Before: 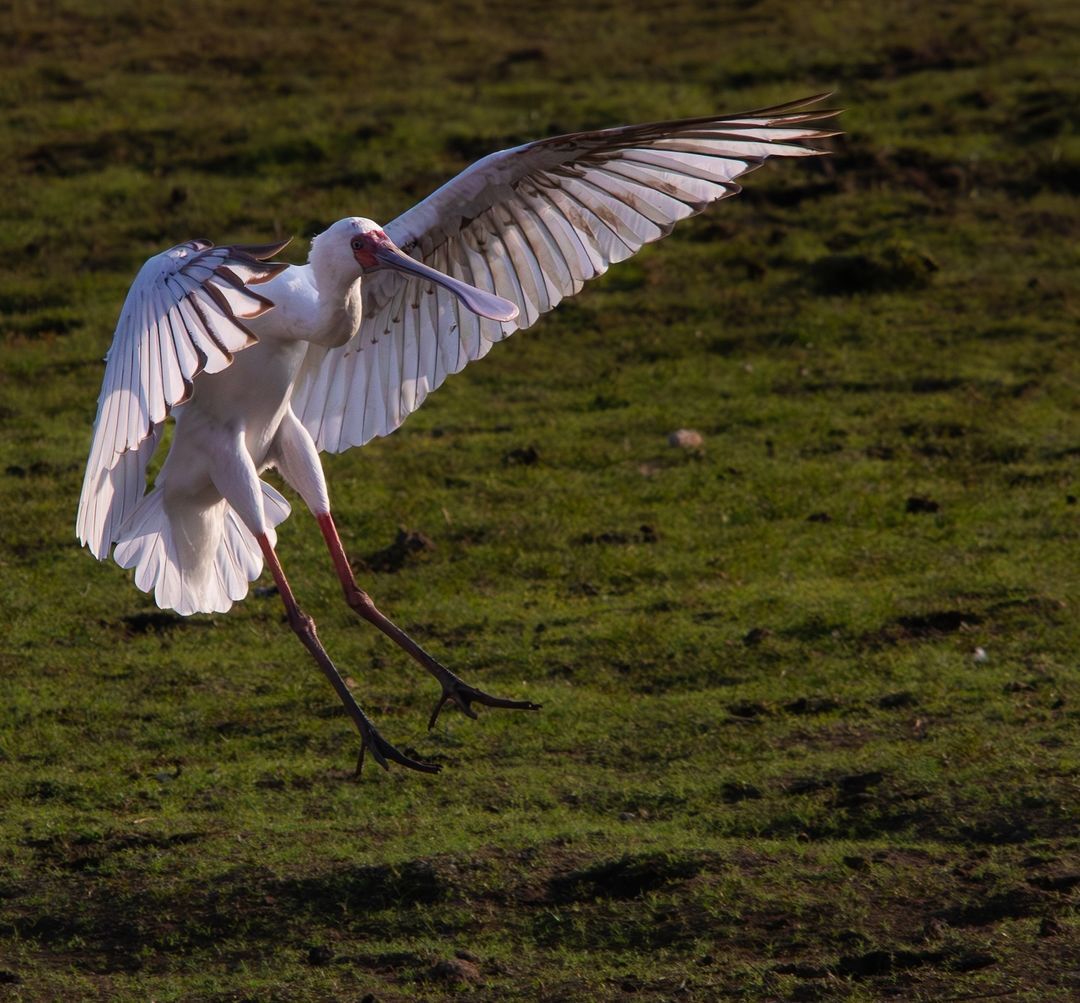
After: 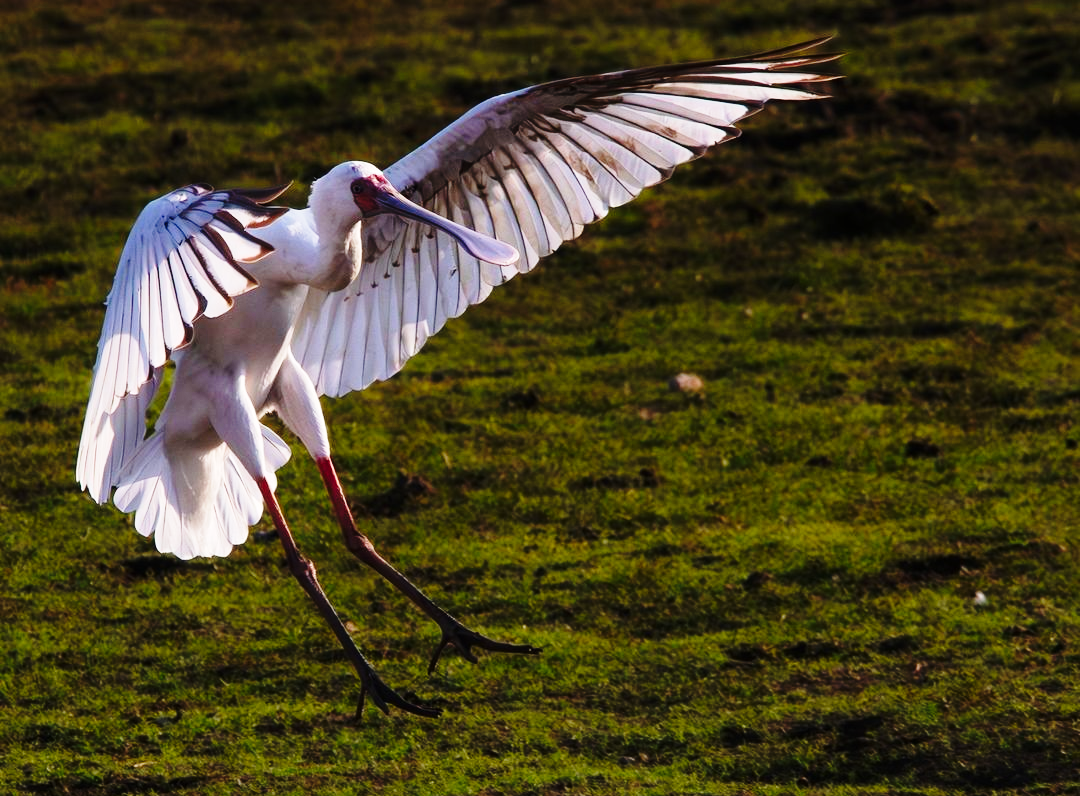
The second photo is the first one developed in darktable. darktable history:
crop and rotate: top 5.667%, bottom 14.937%
base curve: curves: ch0 [(0, 0) (0.04, 0.03) (0.133, 0.232) (0.448, 0.748) (0.843, 0.968) (1, 1)], preserve colors none
